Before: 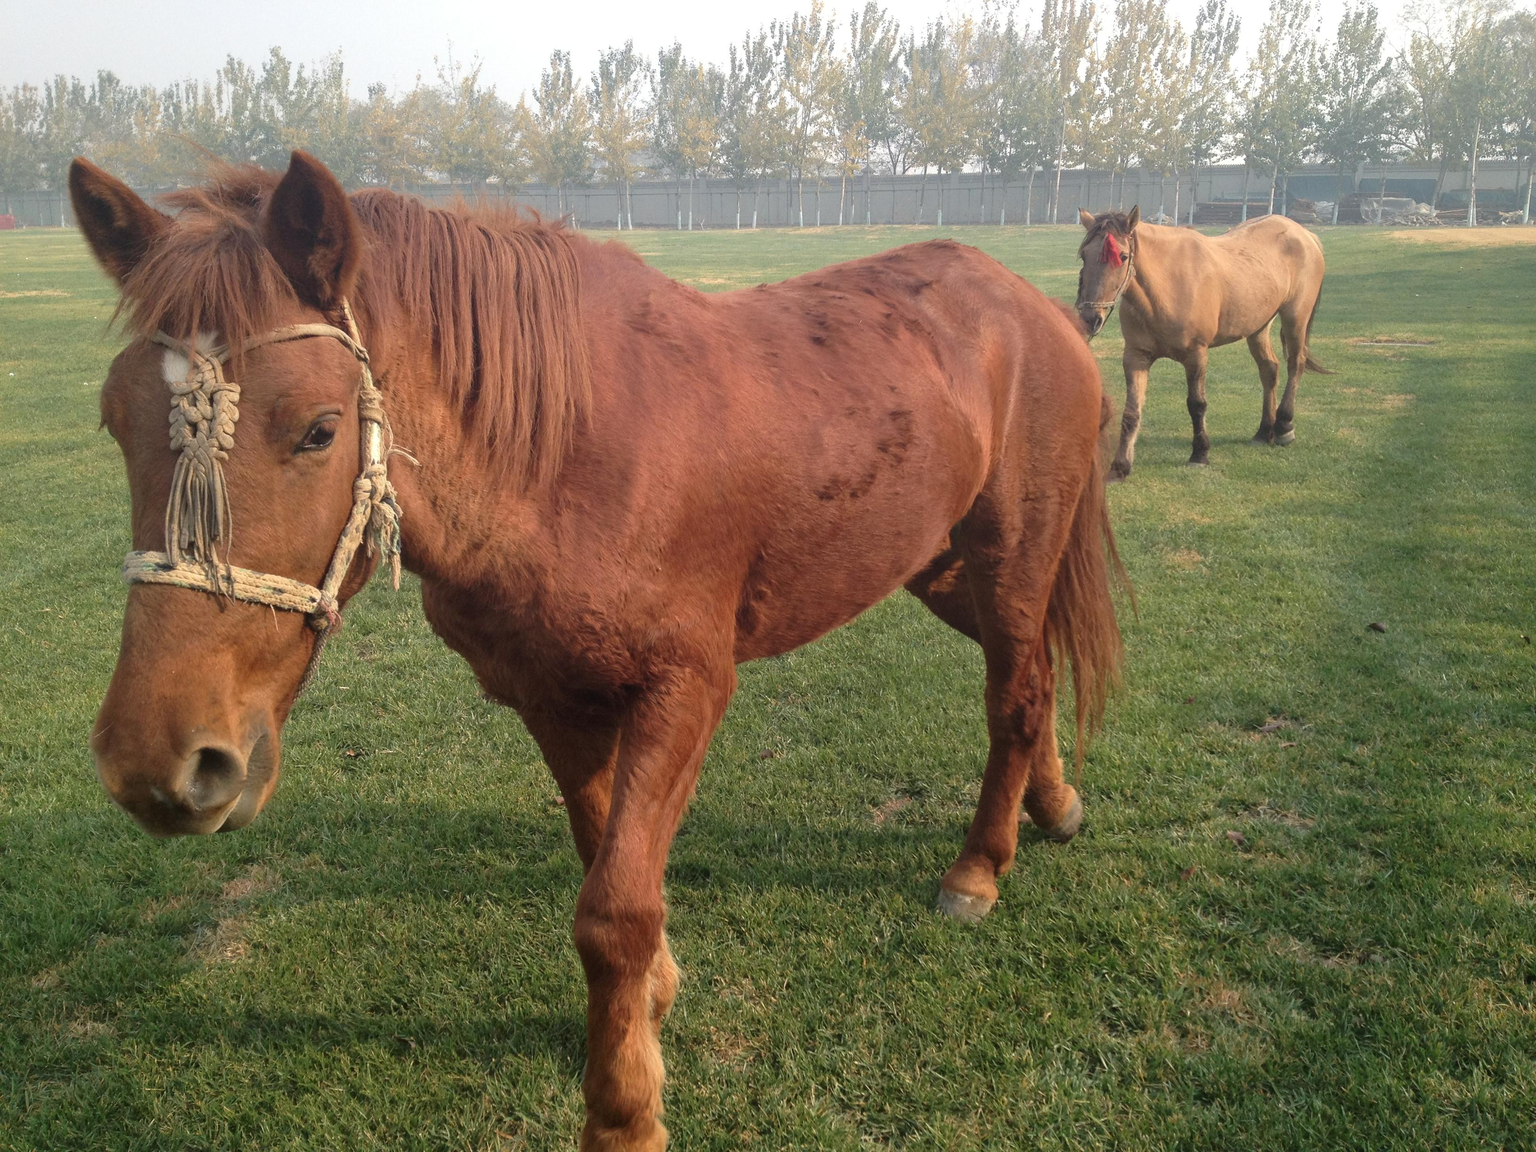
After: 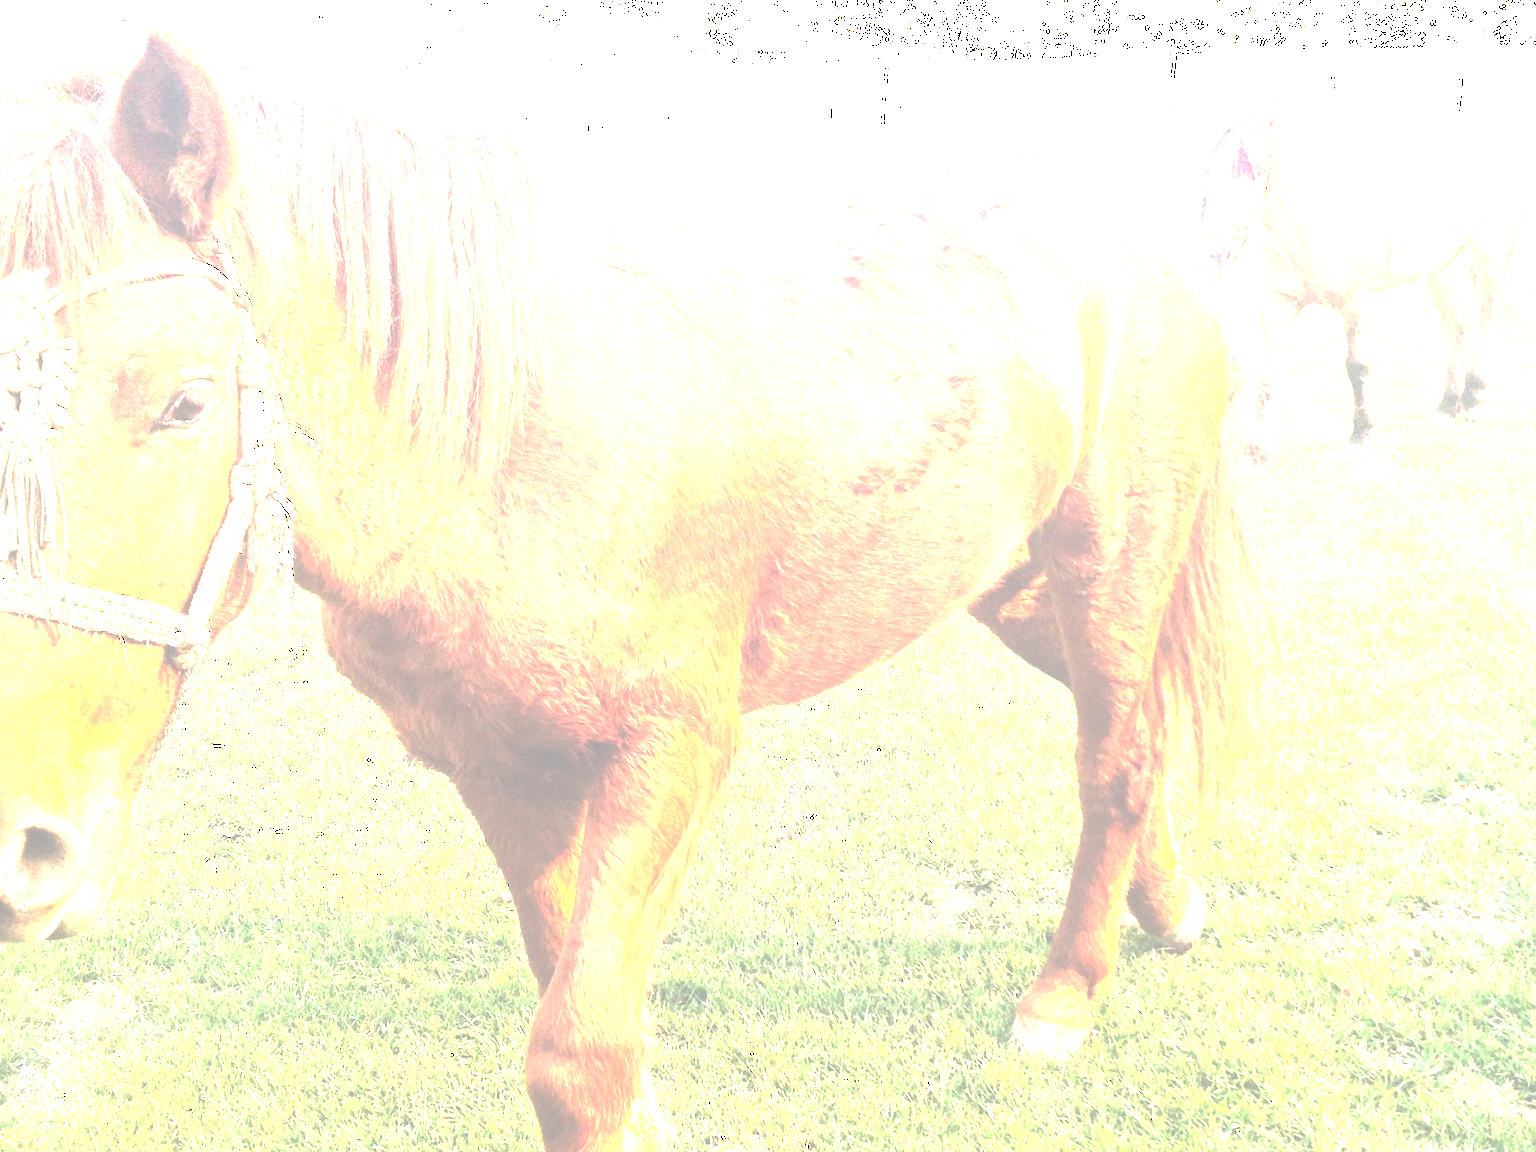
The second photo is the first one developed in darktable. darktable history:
crop and rotate: left 11.831%, top 11.346%, right 13.429%, bottom 13.899%
exposure: black level correction -0.071, exposure 0.5 EV, compensate highlight preservation false
color balance rgb: perceptual saturation grading › global saturation 25%, perceptual brilliance grading › global brilliance 35%, perceptual brilliance grading › highlights 50%, perceptual brilliance grading › mid-tones 60%, perceptual brilliance grading › shadows 35%, global vibrance 20%
